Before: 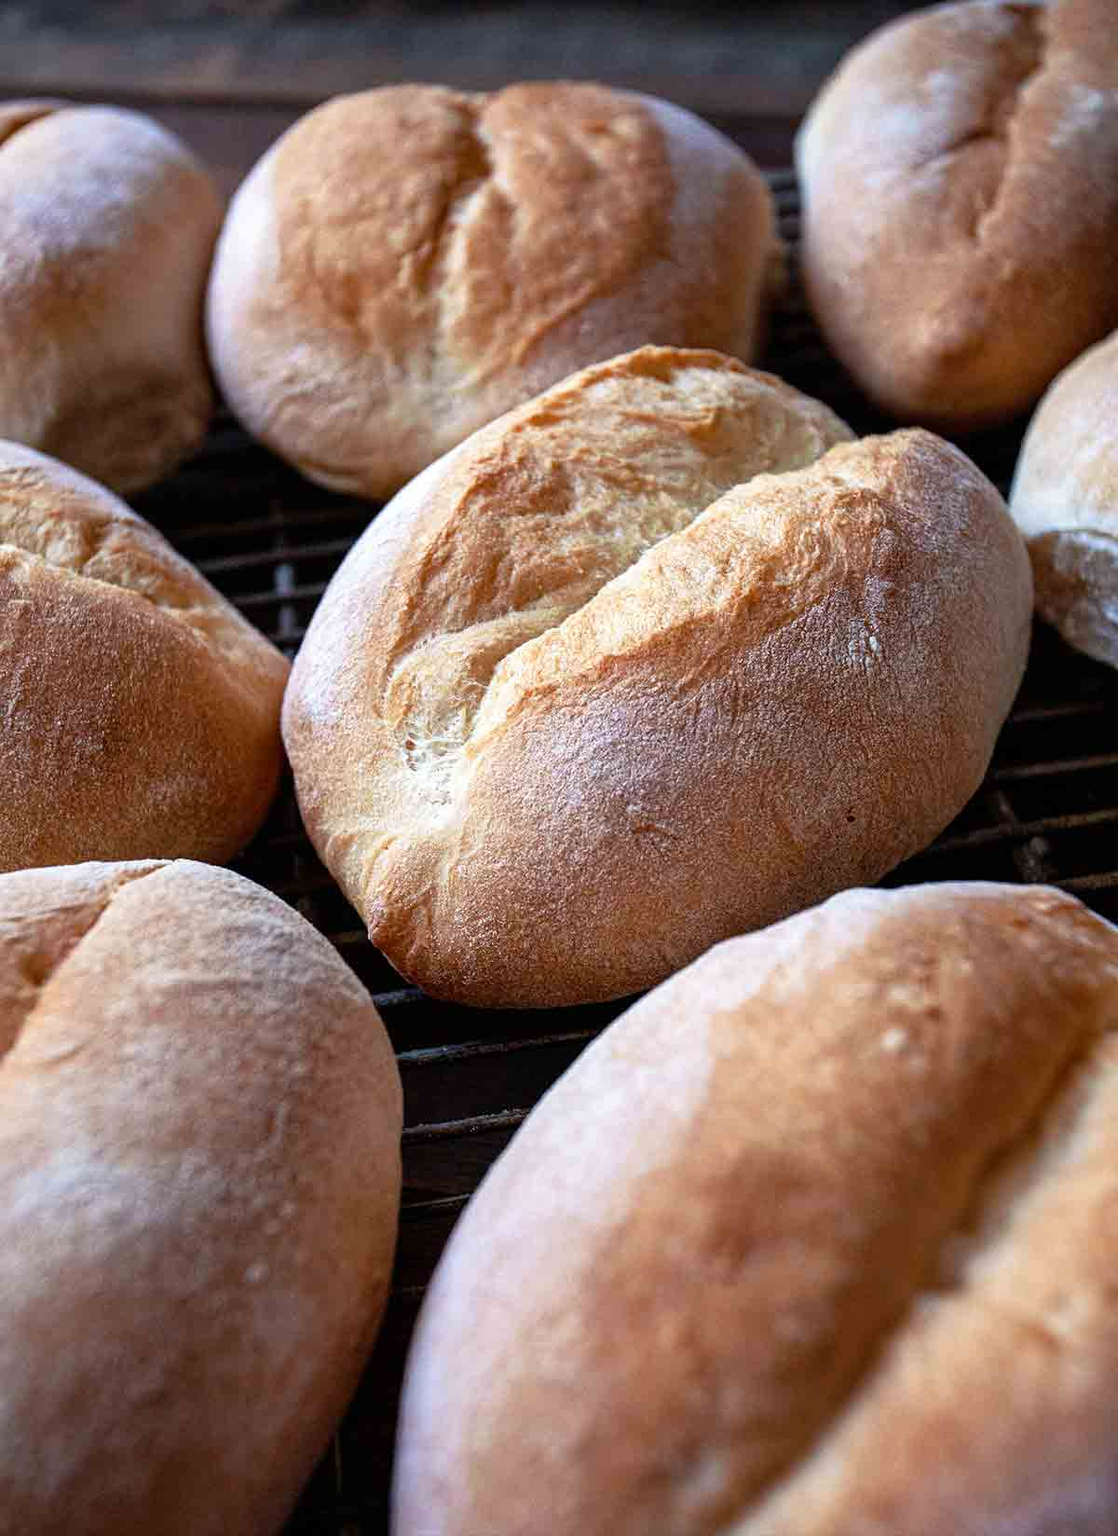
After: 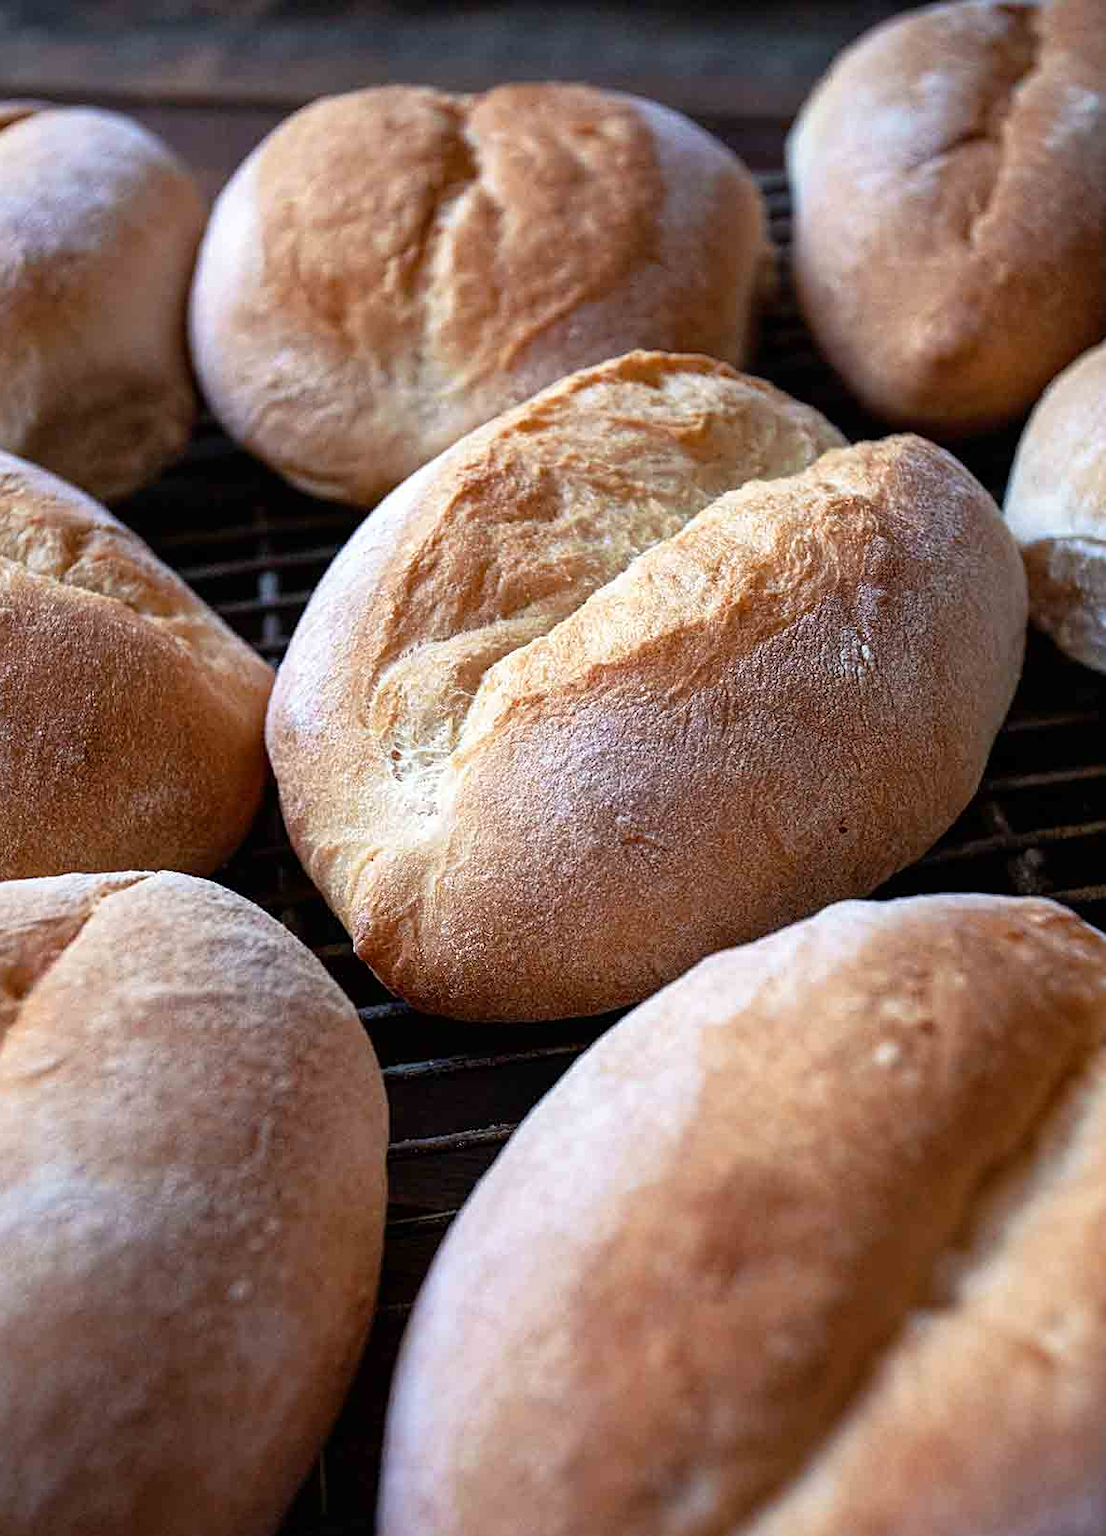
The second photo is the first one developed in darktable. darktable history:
crop and rotate: left 1.774%, right 0.633%, bottom 1.28%
sharpen: amount 0.2
